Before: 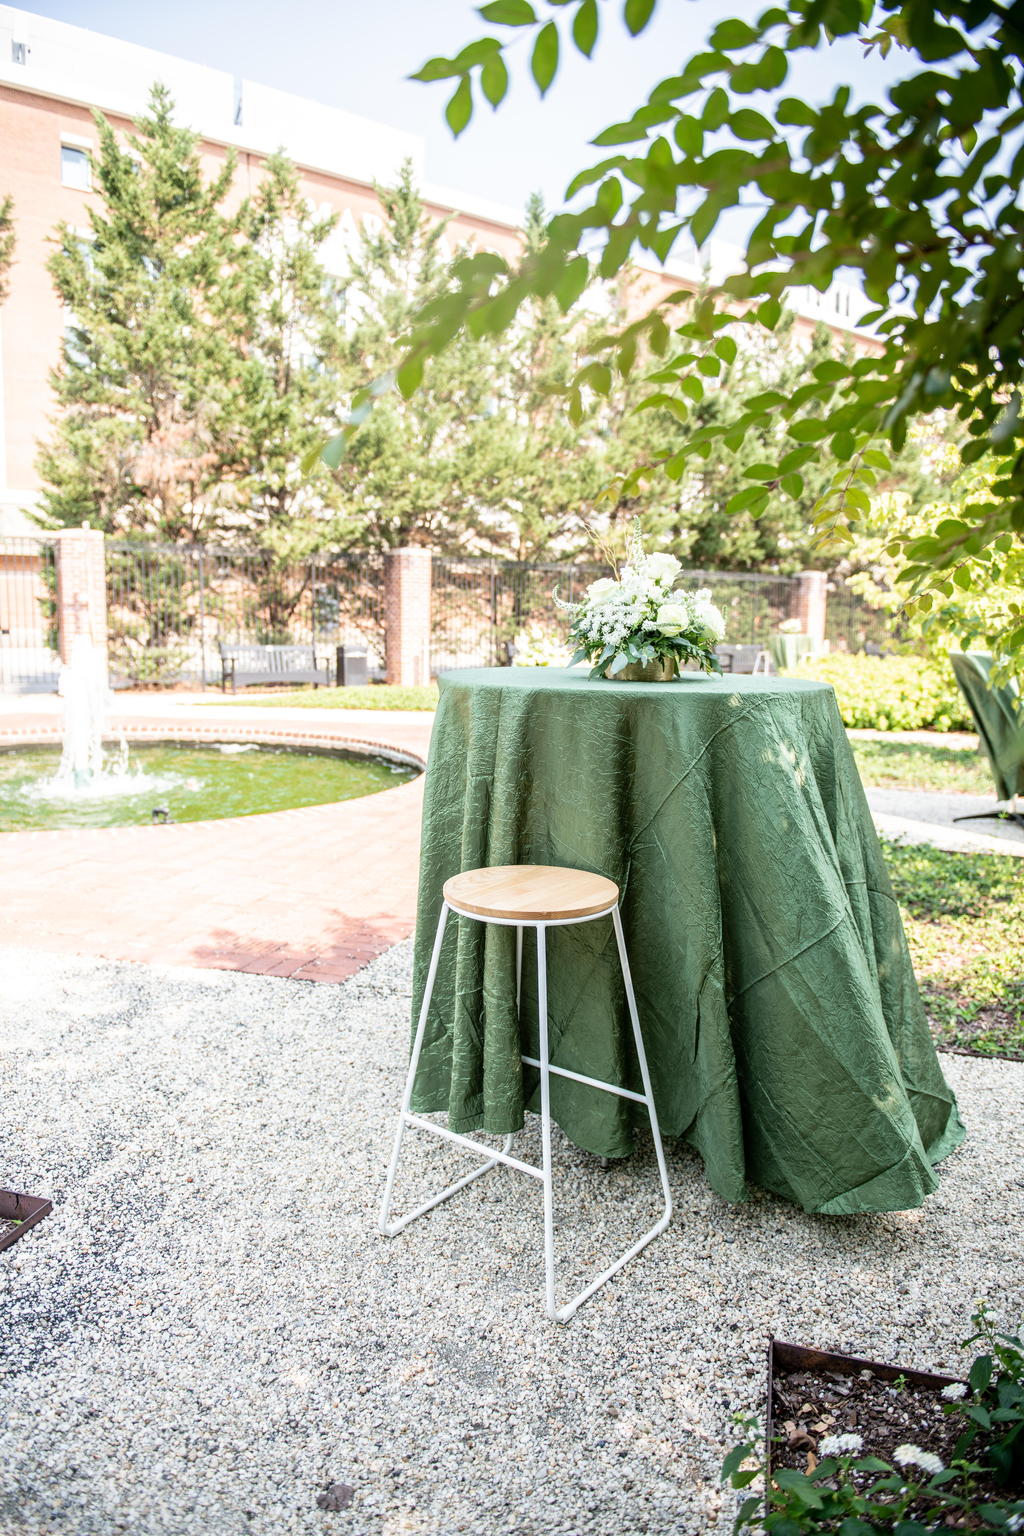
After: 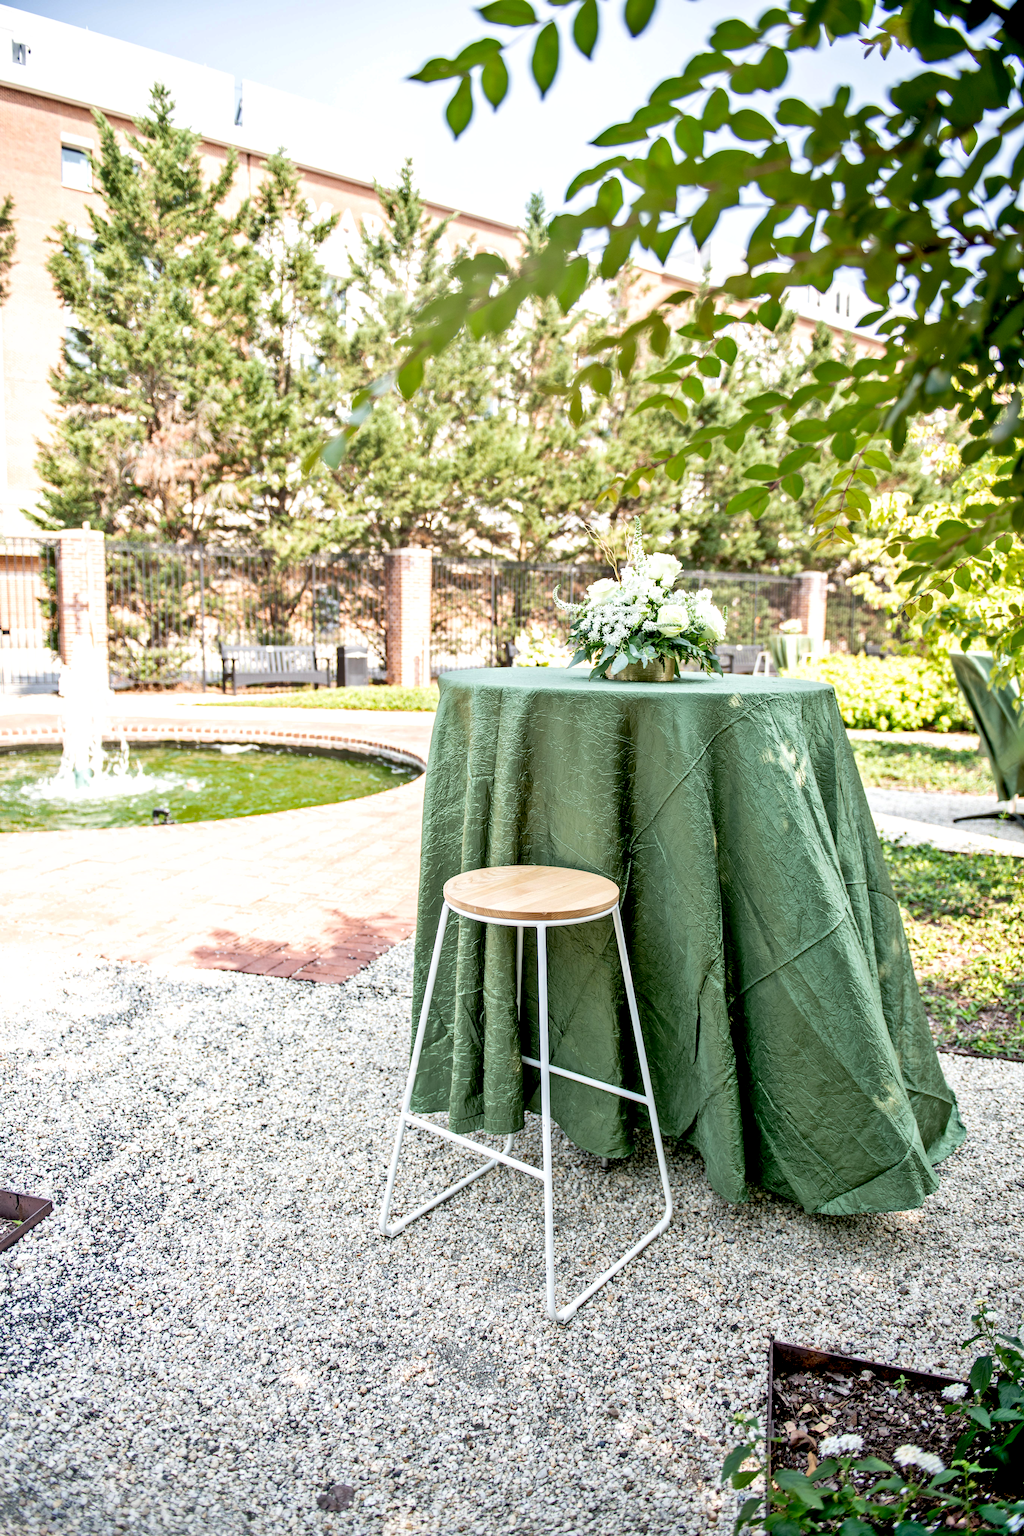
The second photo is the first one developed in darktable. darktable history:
shadows and highlights: soften with gaussian
exposure: black level correction 0.009, exposure 0.119 EV, compensate highlight preservation false
